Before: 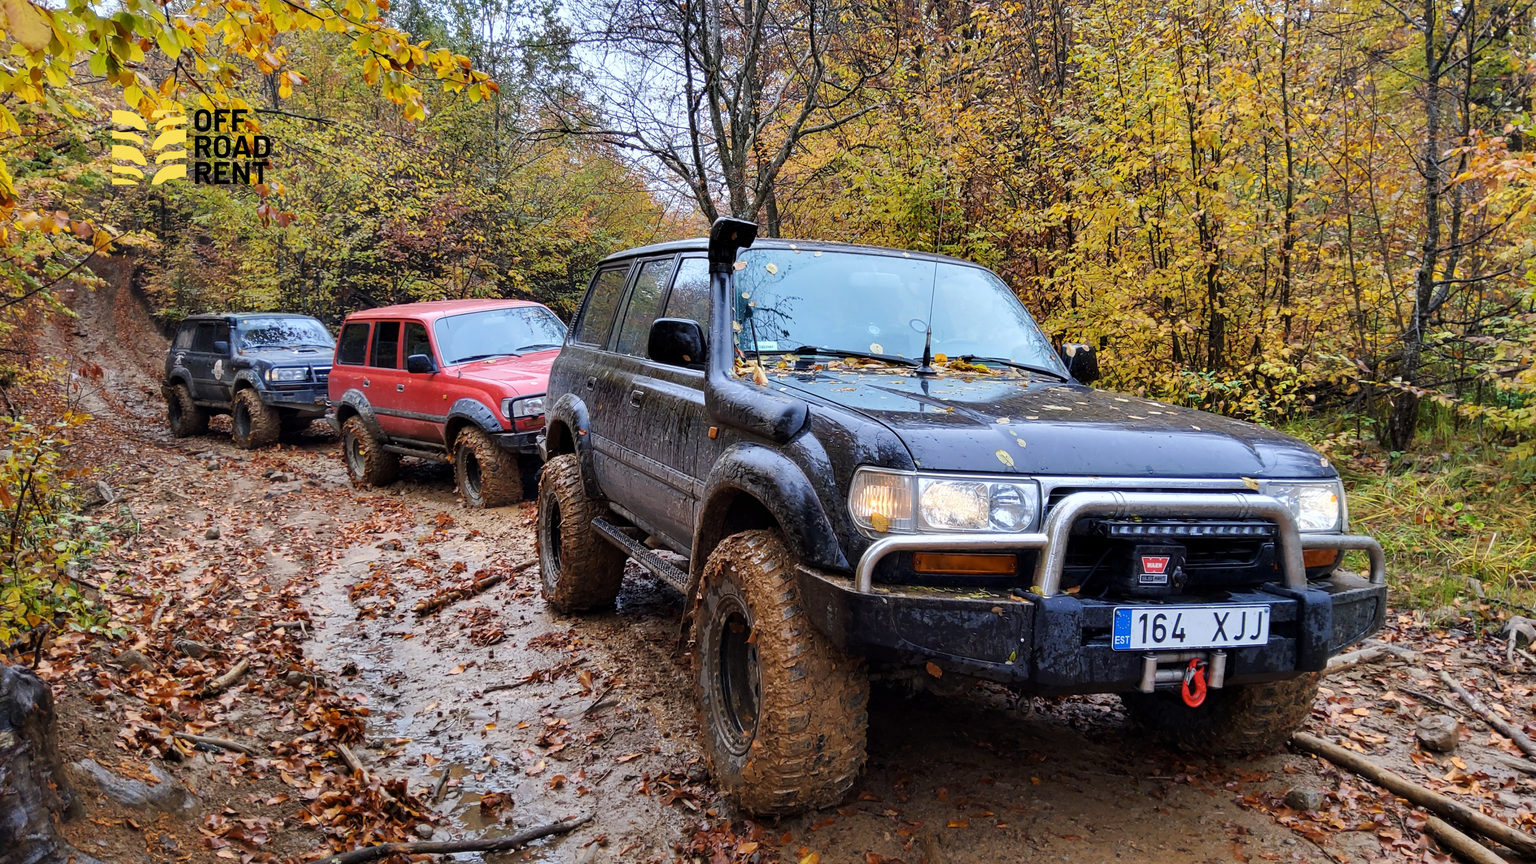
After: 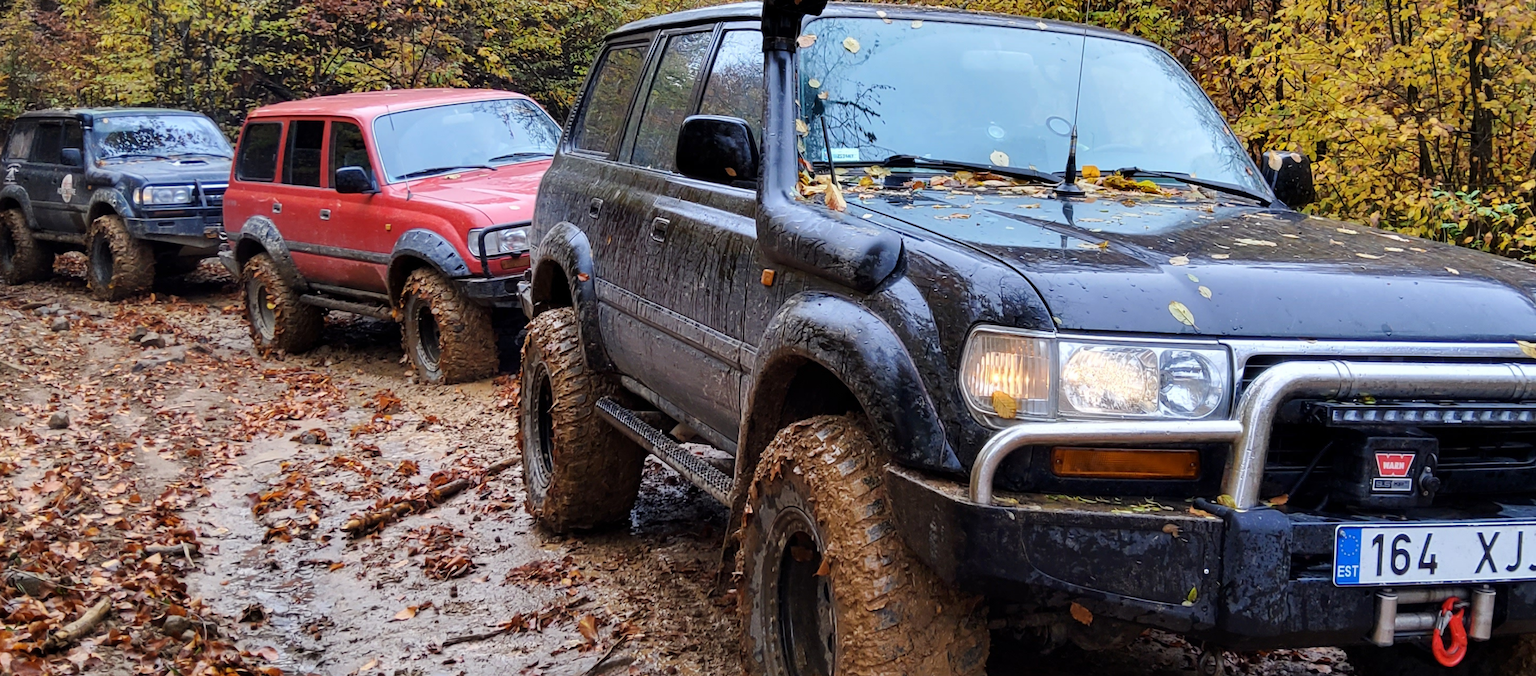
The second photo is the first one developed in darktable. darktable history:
tone curve: preserve colors none
crop: left 11.154%, top 27.432%, right 18.248%, bottom 17.276%
